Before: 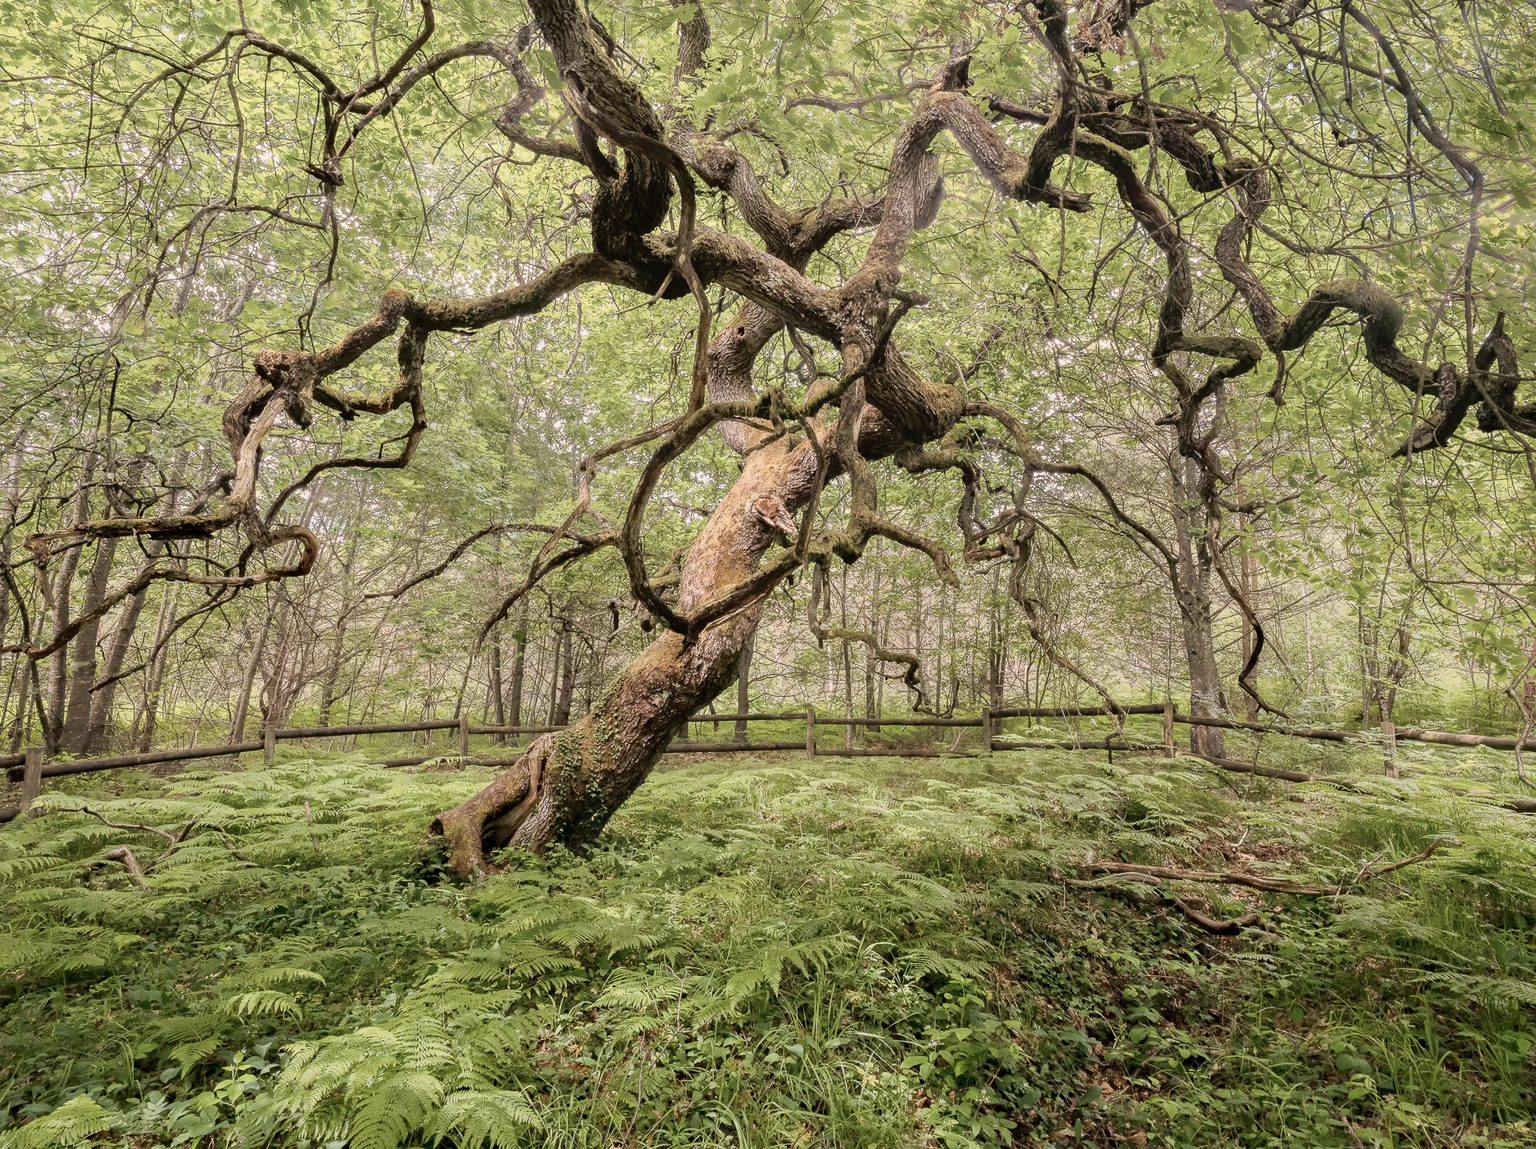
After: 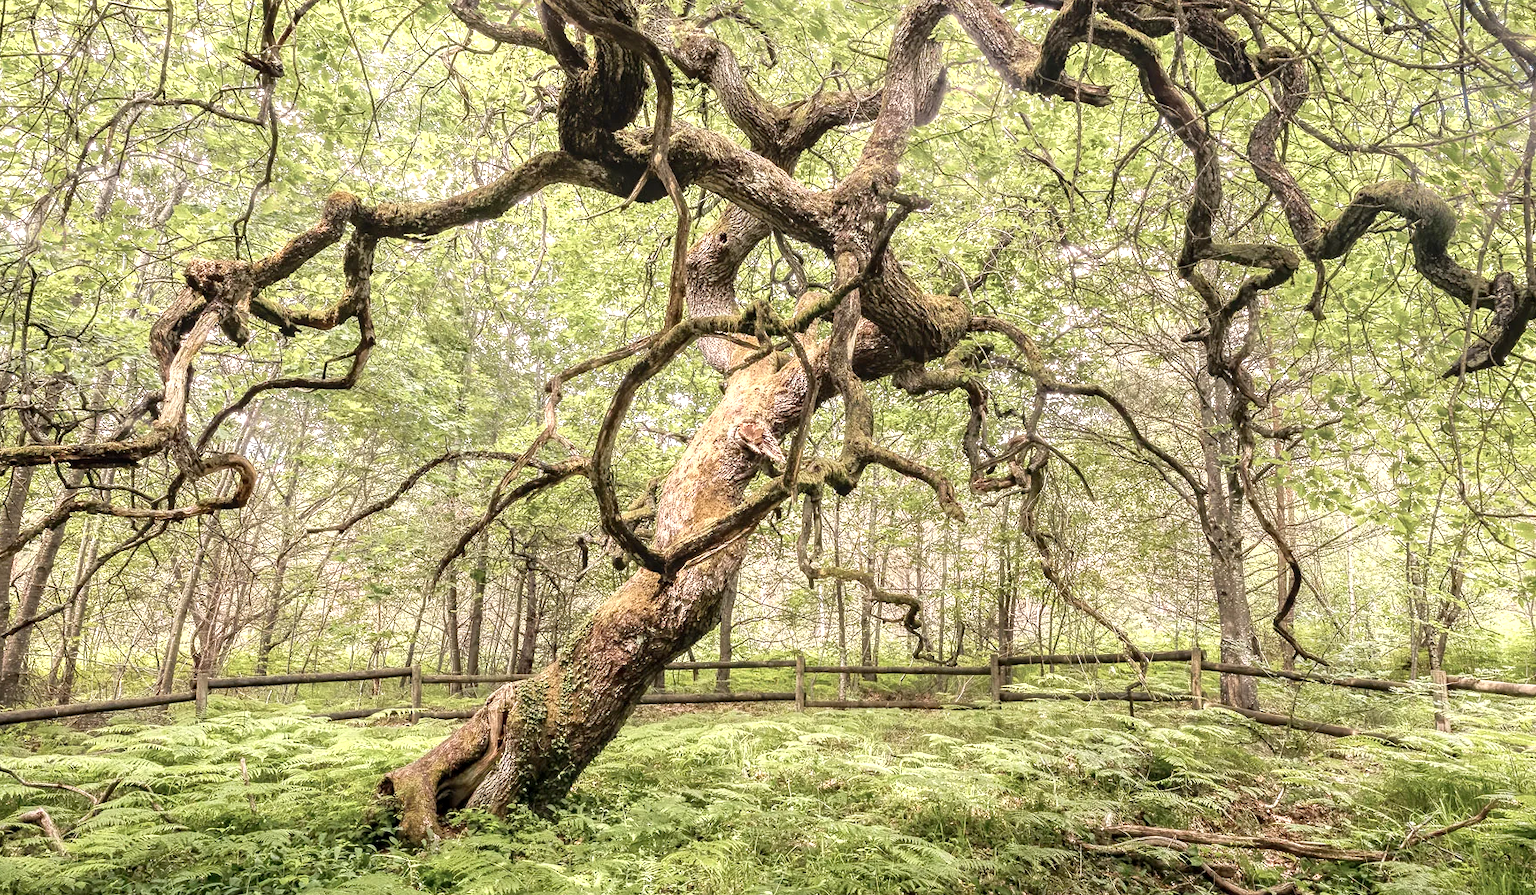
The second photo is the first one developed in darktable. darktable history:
crop: left 5.685%, top 10.164%, right 3.788%, bottom 19.258%
exposure: black level correction 0, exposure 0.701 EV, compensate exposure bias true, compensate highlight preservation false
local contrast: on, module defaults
